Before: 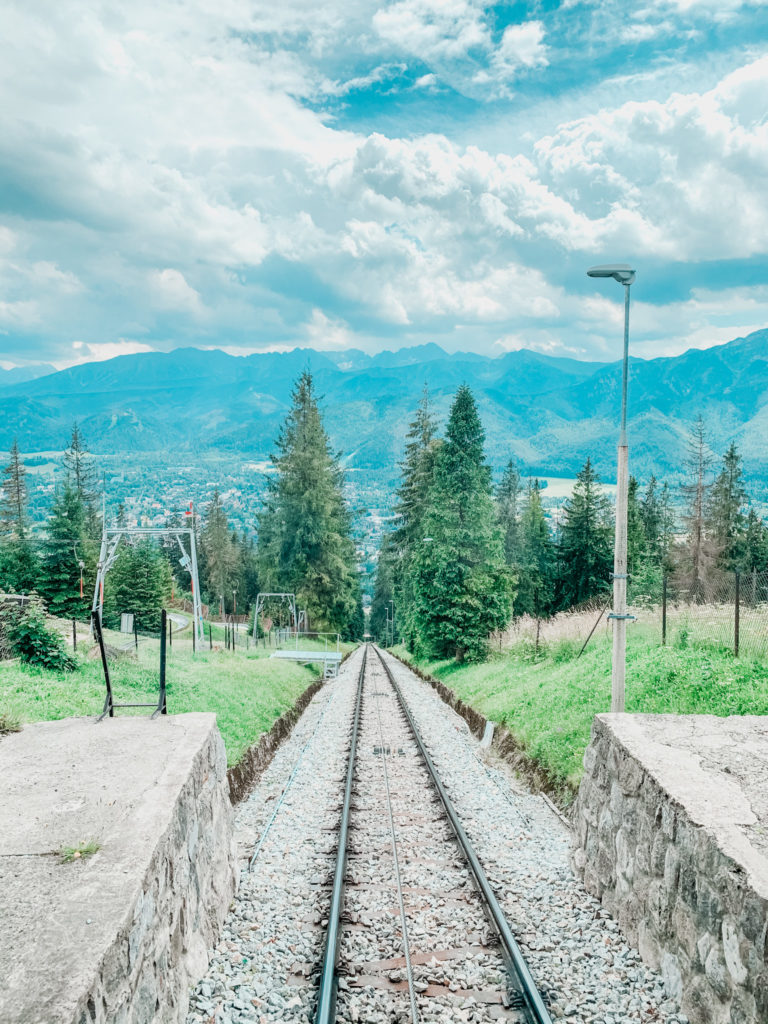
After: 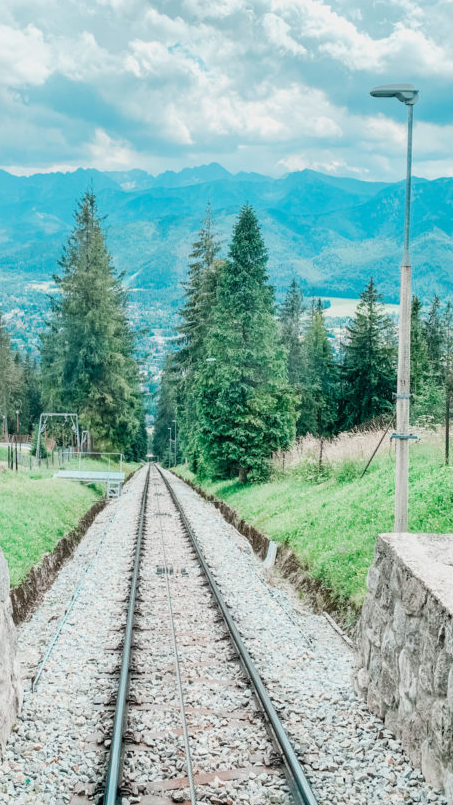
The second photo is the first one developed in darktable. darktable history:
crop and rotate: left 28.302%, top 17.652%, right 12.651%, bottom 3.681%
